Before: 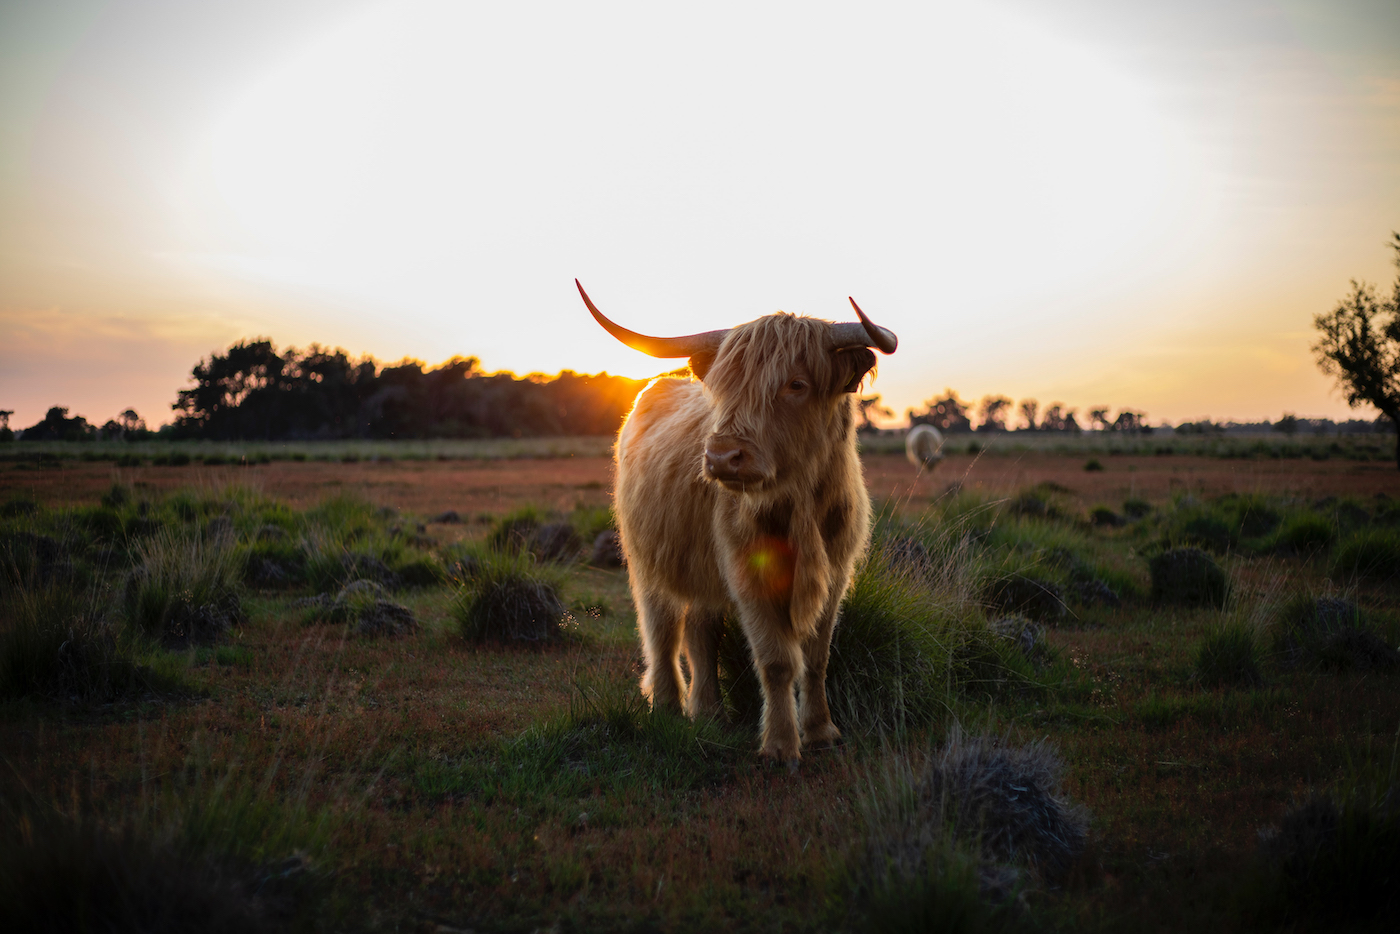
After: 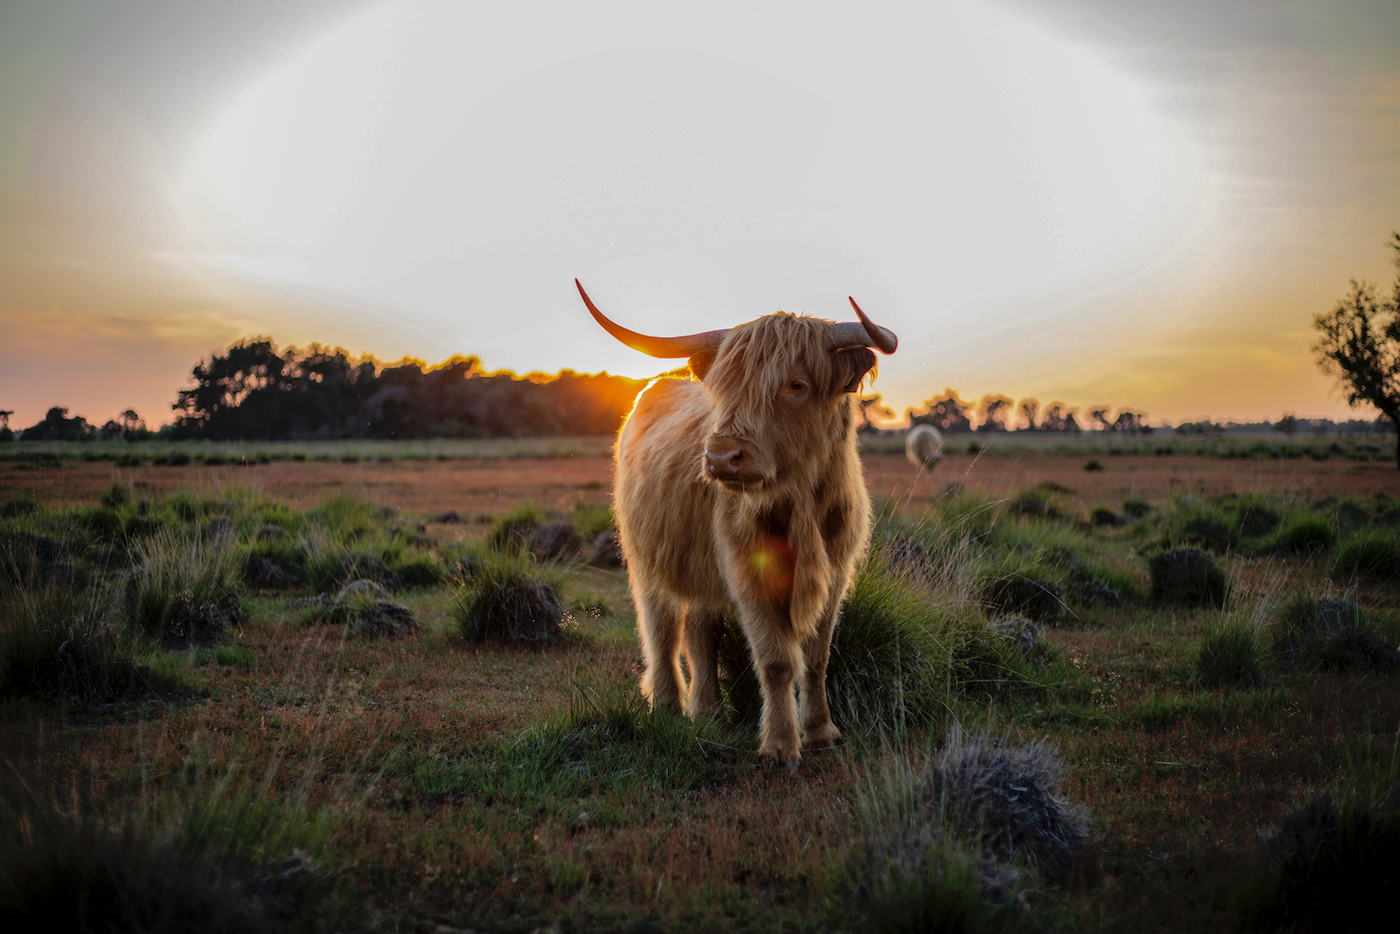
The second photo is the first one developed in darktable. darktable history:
shadows and highlights: shadows 39.93, highlights -59.7
local contrast: on, module defaults
